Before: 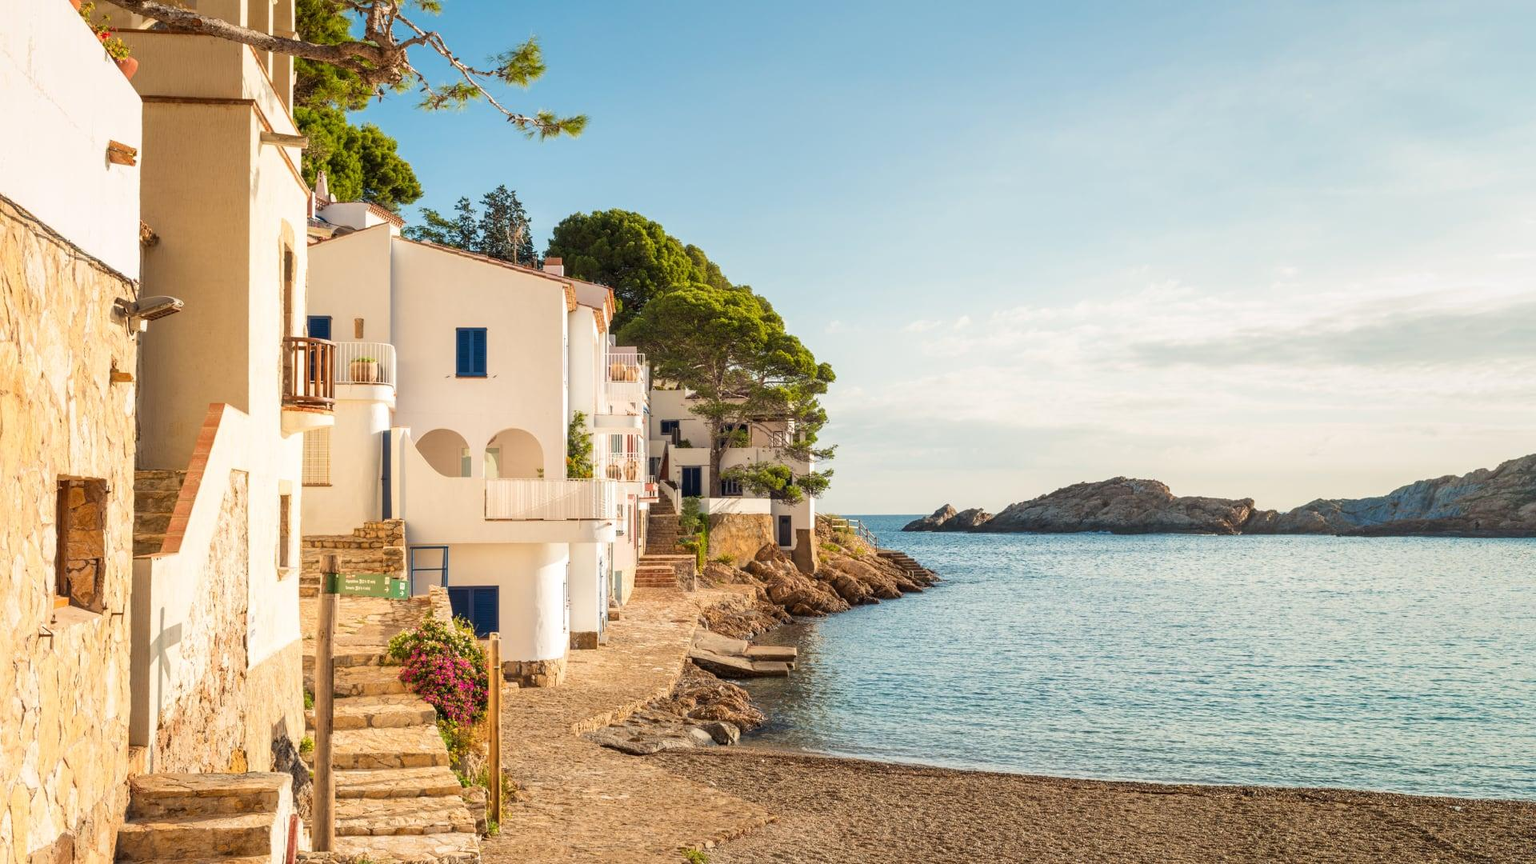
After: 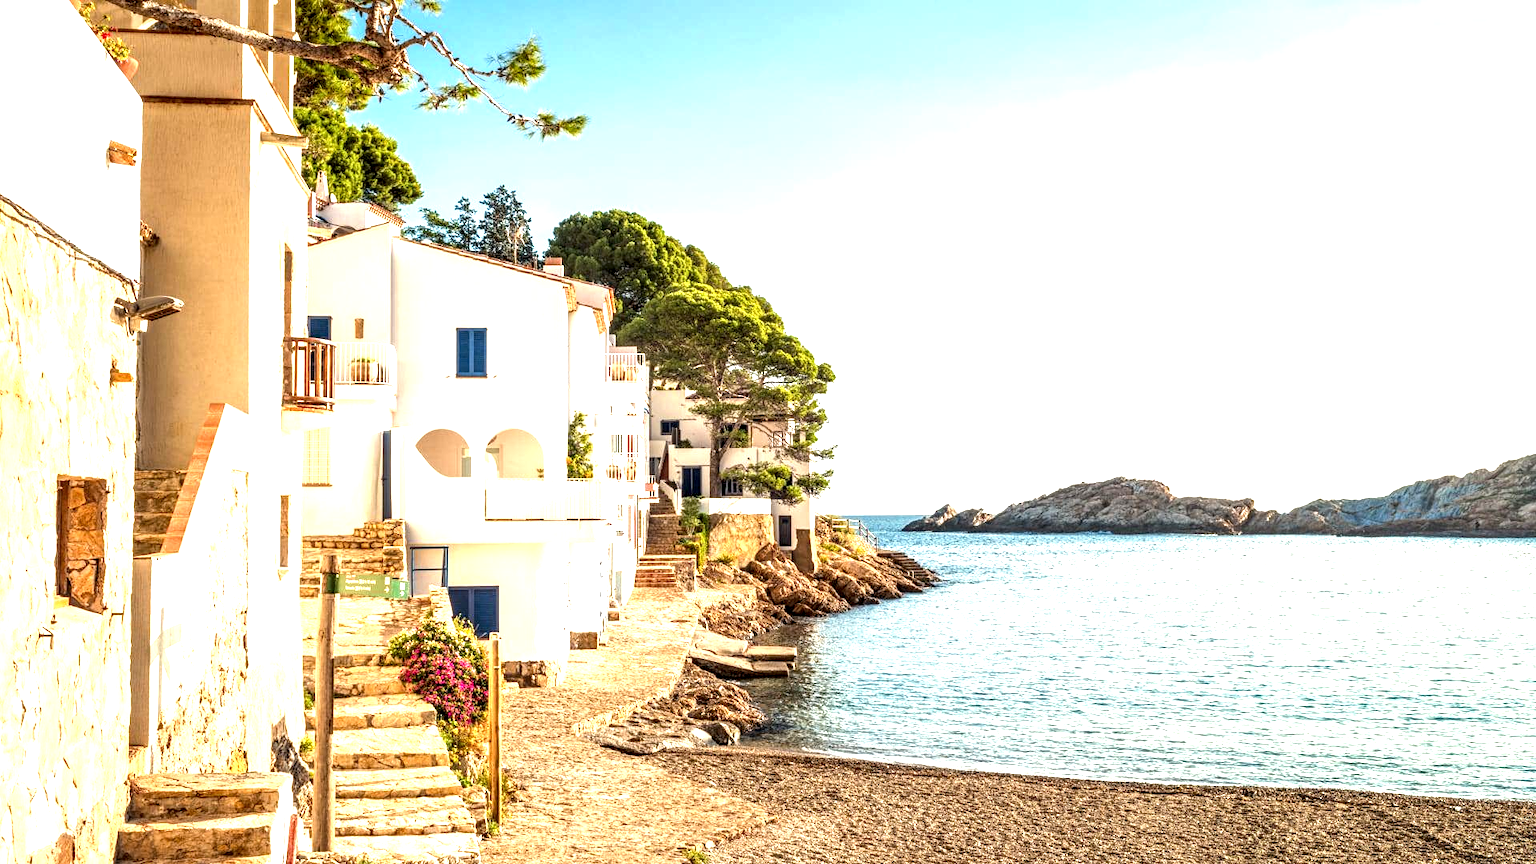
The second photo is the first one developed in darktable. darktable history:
exposure: black level correction 0, exposure 1.102 EV, compensate highlight preservation false
local contrast: highlights 65%, shadows 54%, detail 168%, midtone range 0.512
